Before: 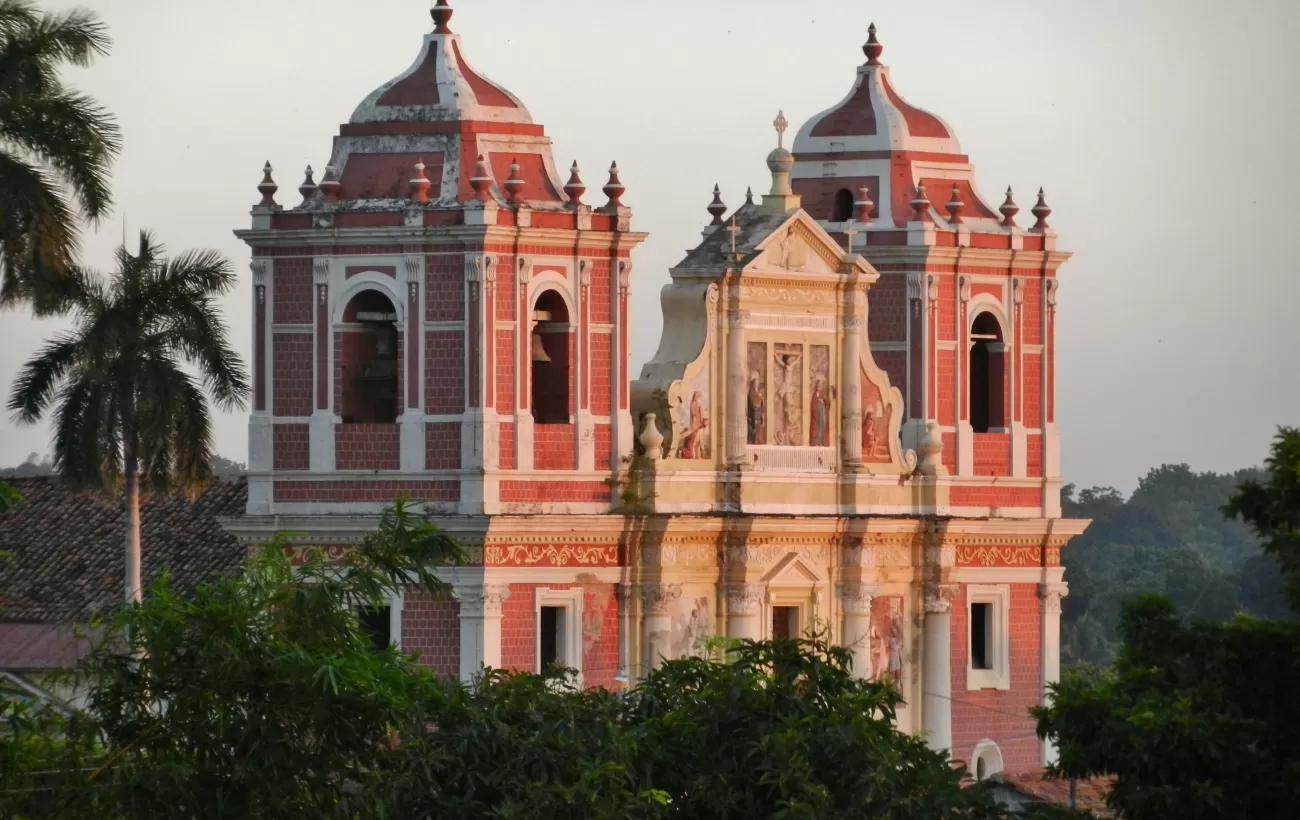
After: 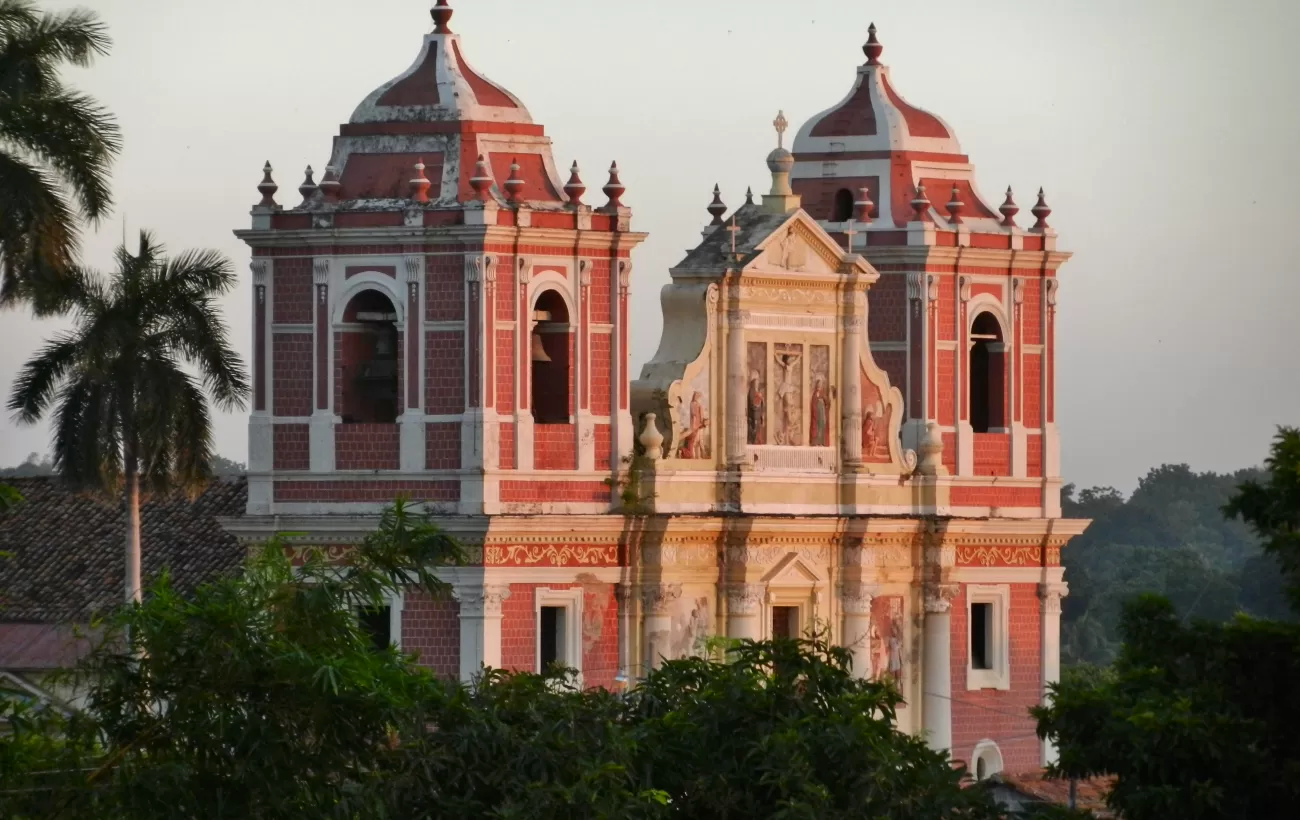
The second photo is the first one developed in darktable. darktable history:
contrast brightness saturation: contrast 0.03, brightness -0.04
